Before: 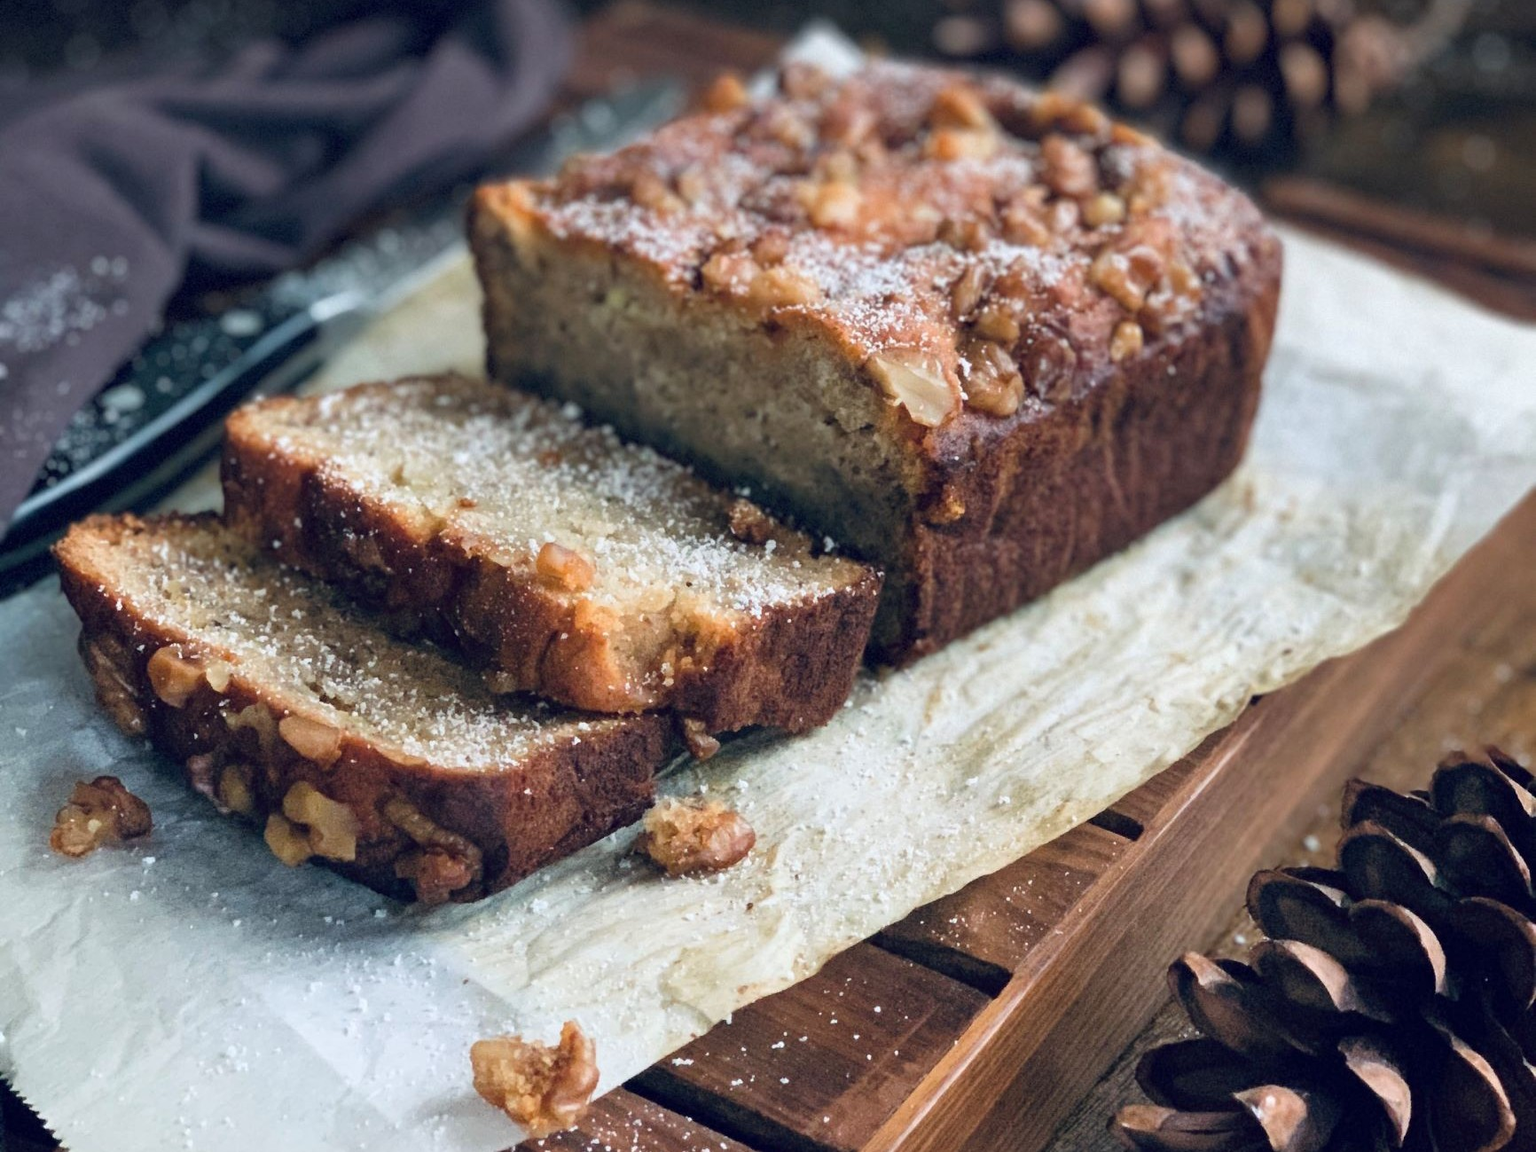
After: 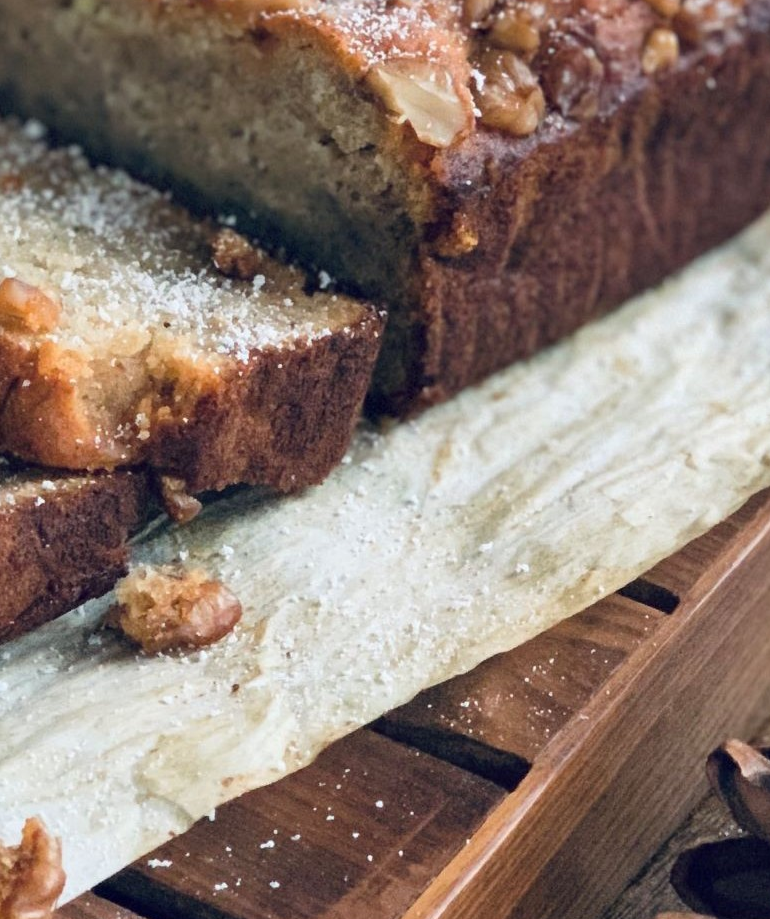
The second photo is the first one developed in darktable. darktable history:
crop: left 35.252%, top 25.774%, right 20.201%, bottom 3.443%
